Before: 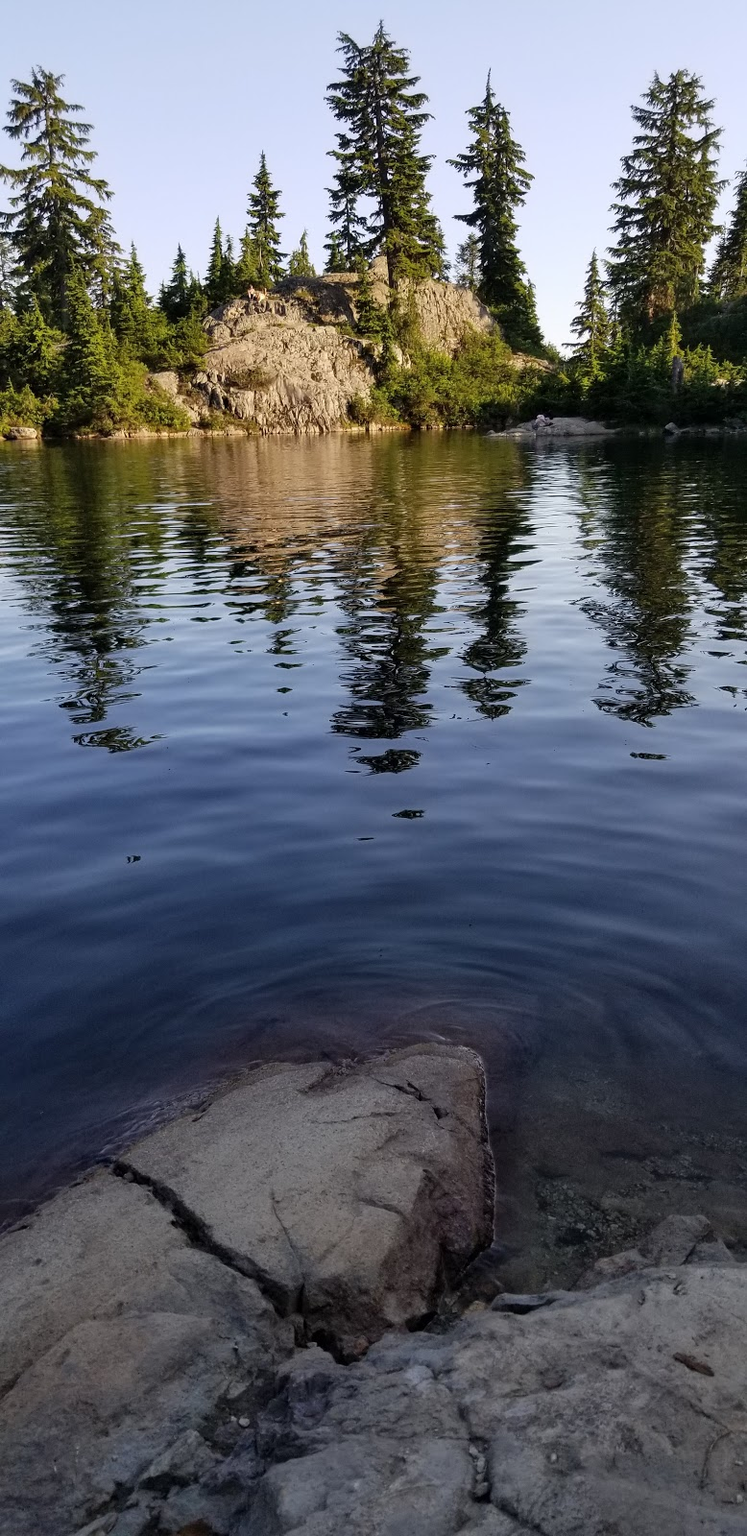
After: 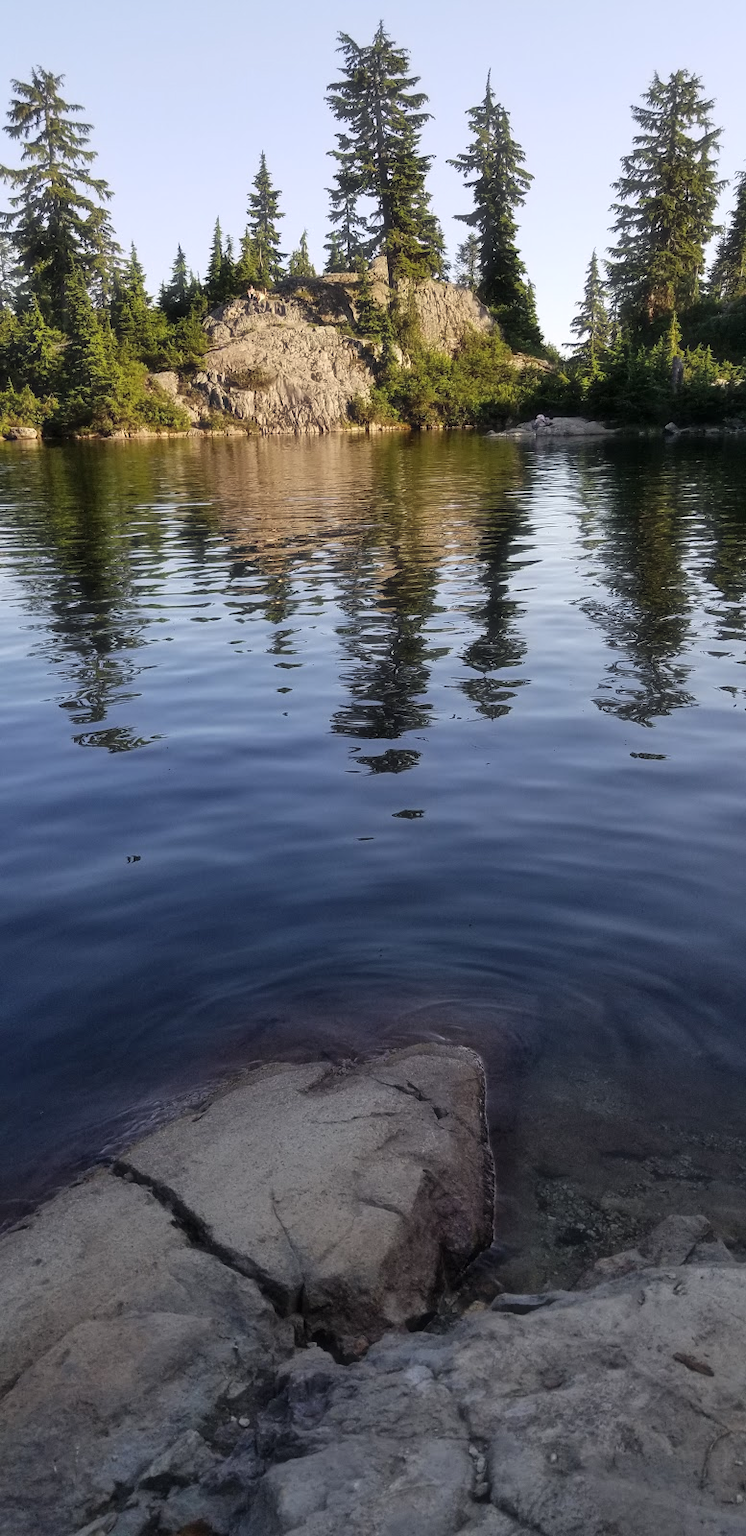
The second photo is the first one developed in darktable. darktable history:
haze removal: strength -0.096, compatibility mode true, adaptive false
levels: levels [0, 0.492, 0.984]
